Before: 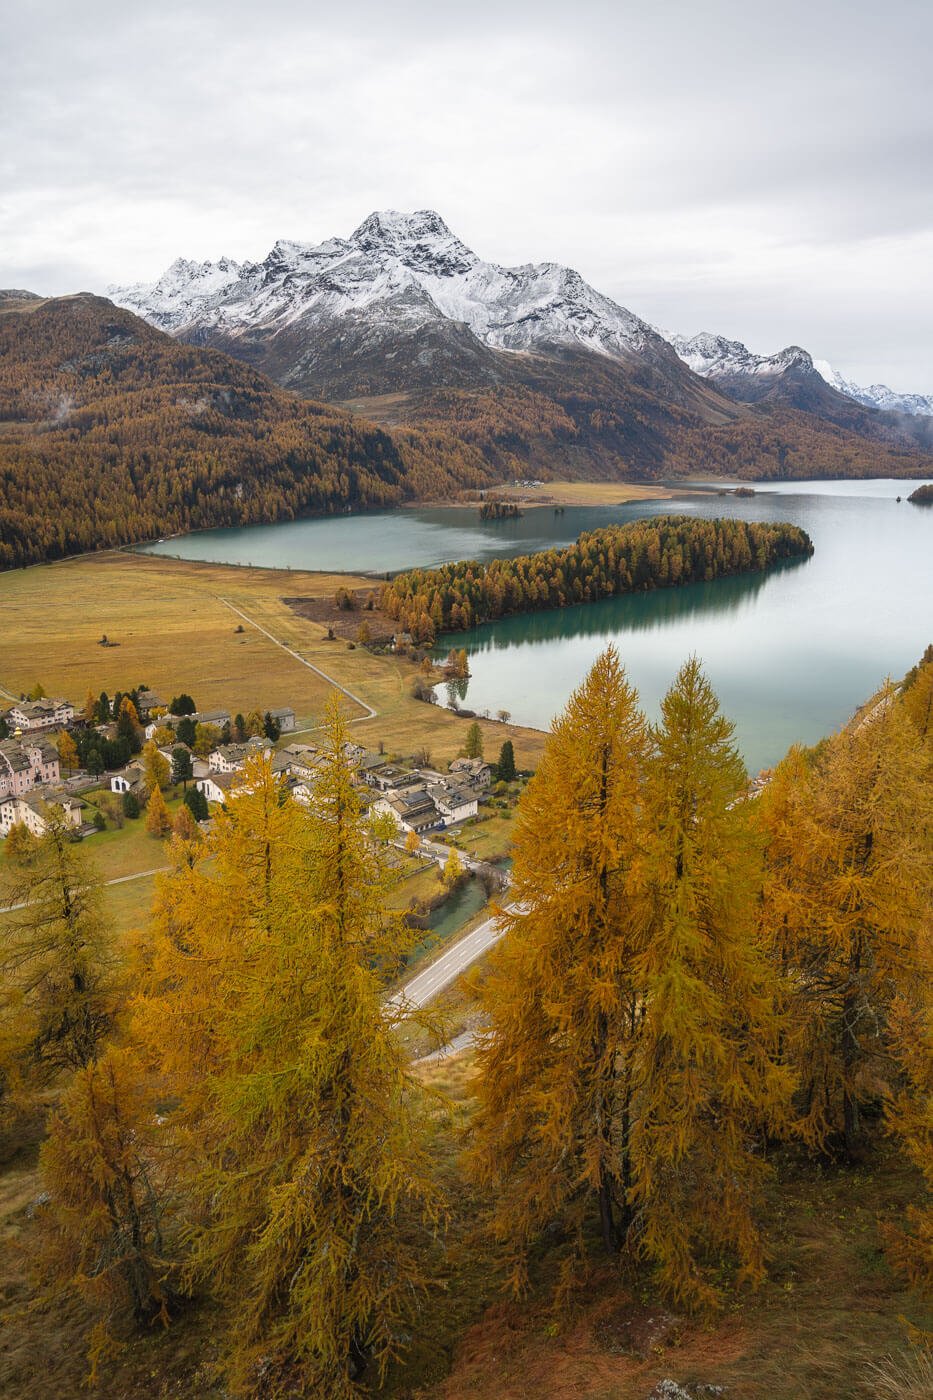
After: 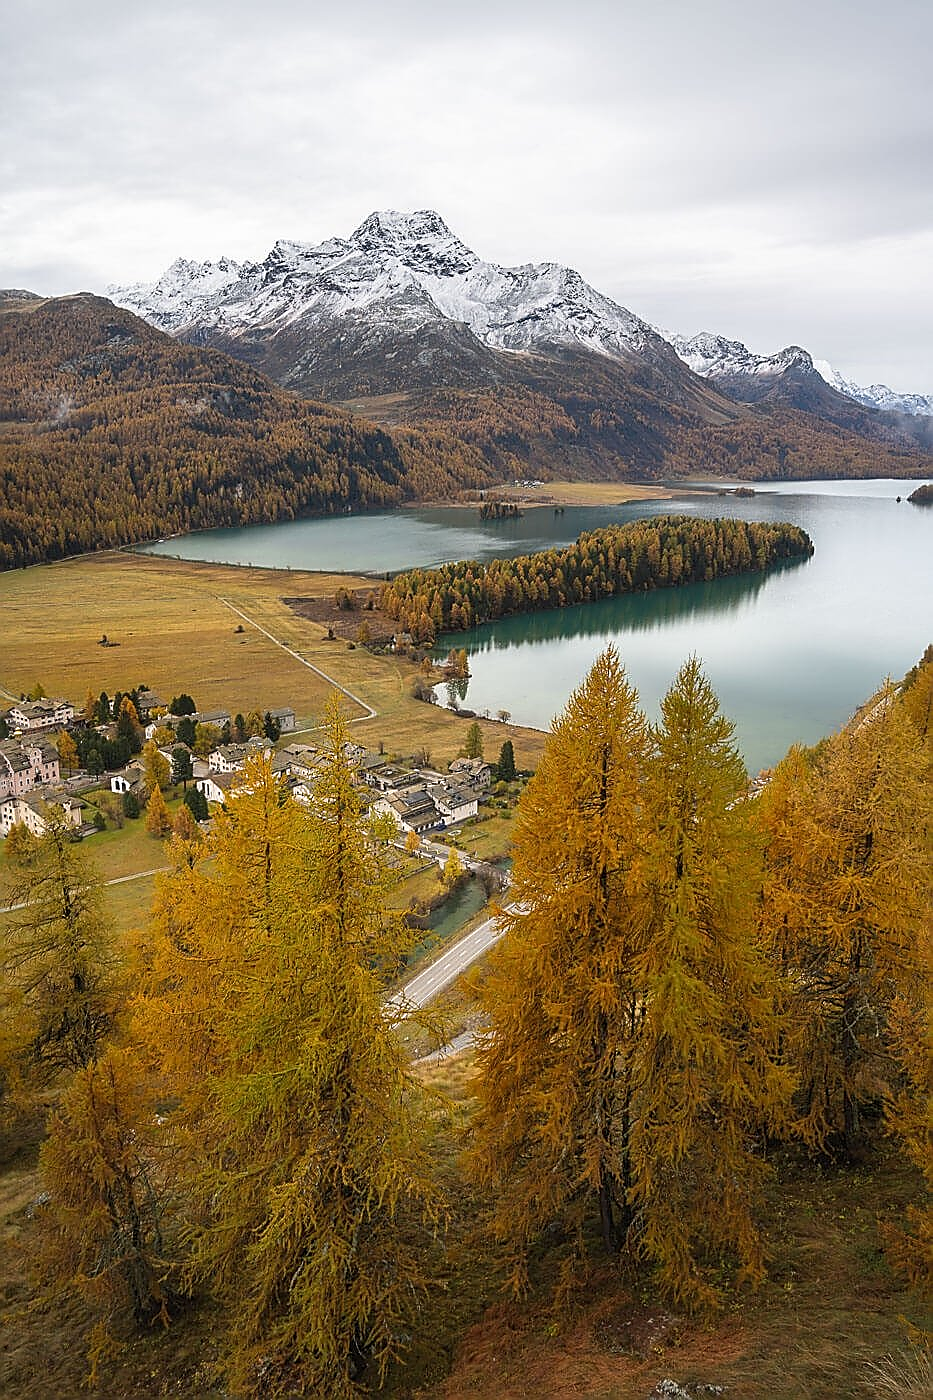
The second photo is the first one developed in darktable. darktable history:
sharpen: radius 1.406, amount 1.249, threshold 0.614
